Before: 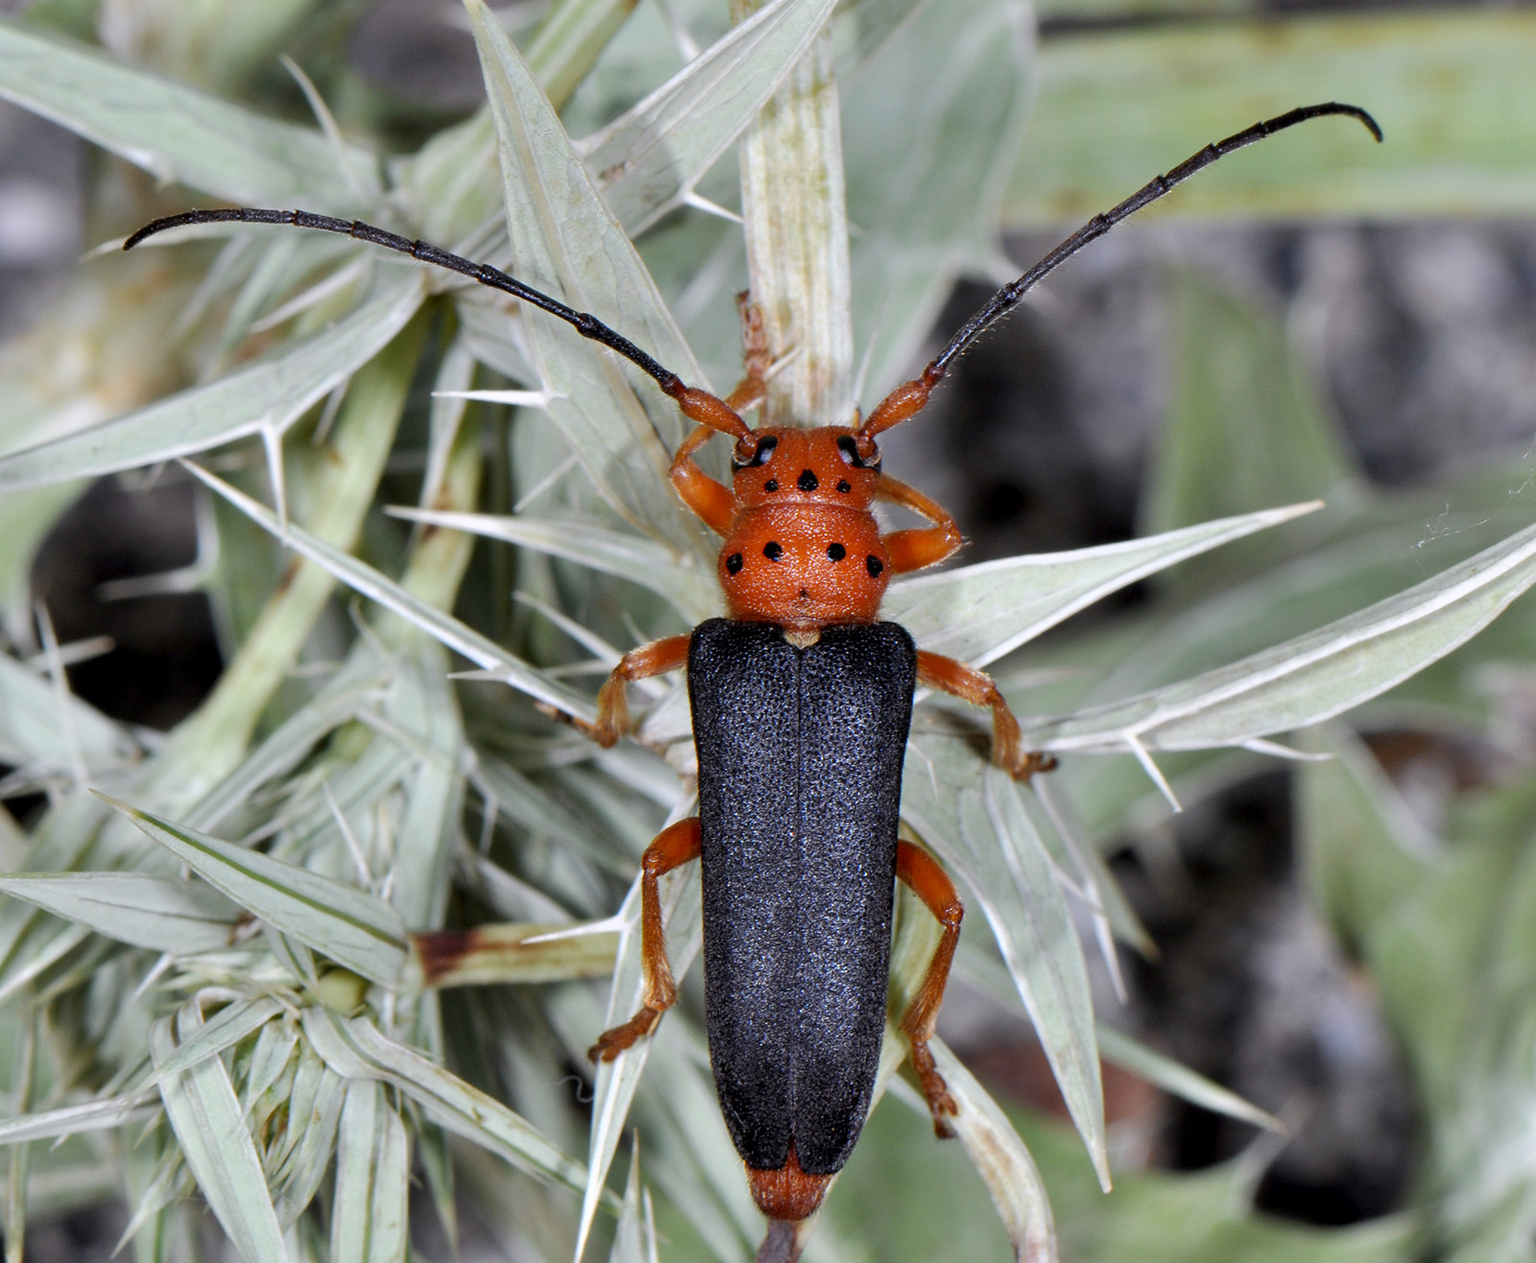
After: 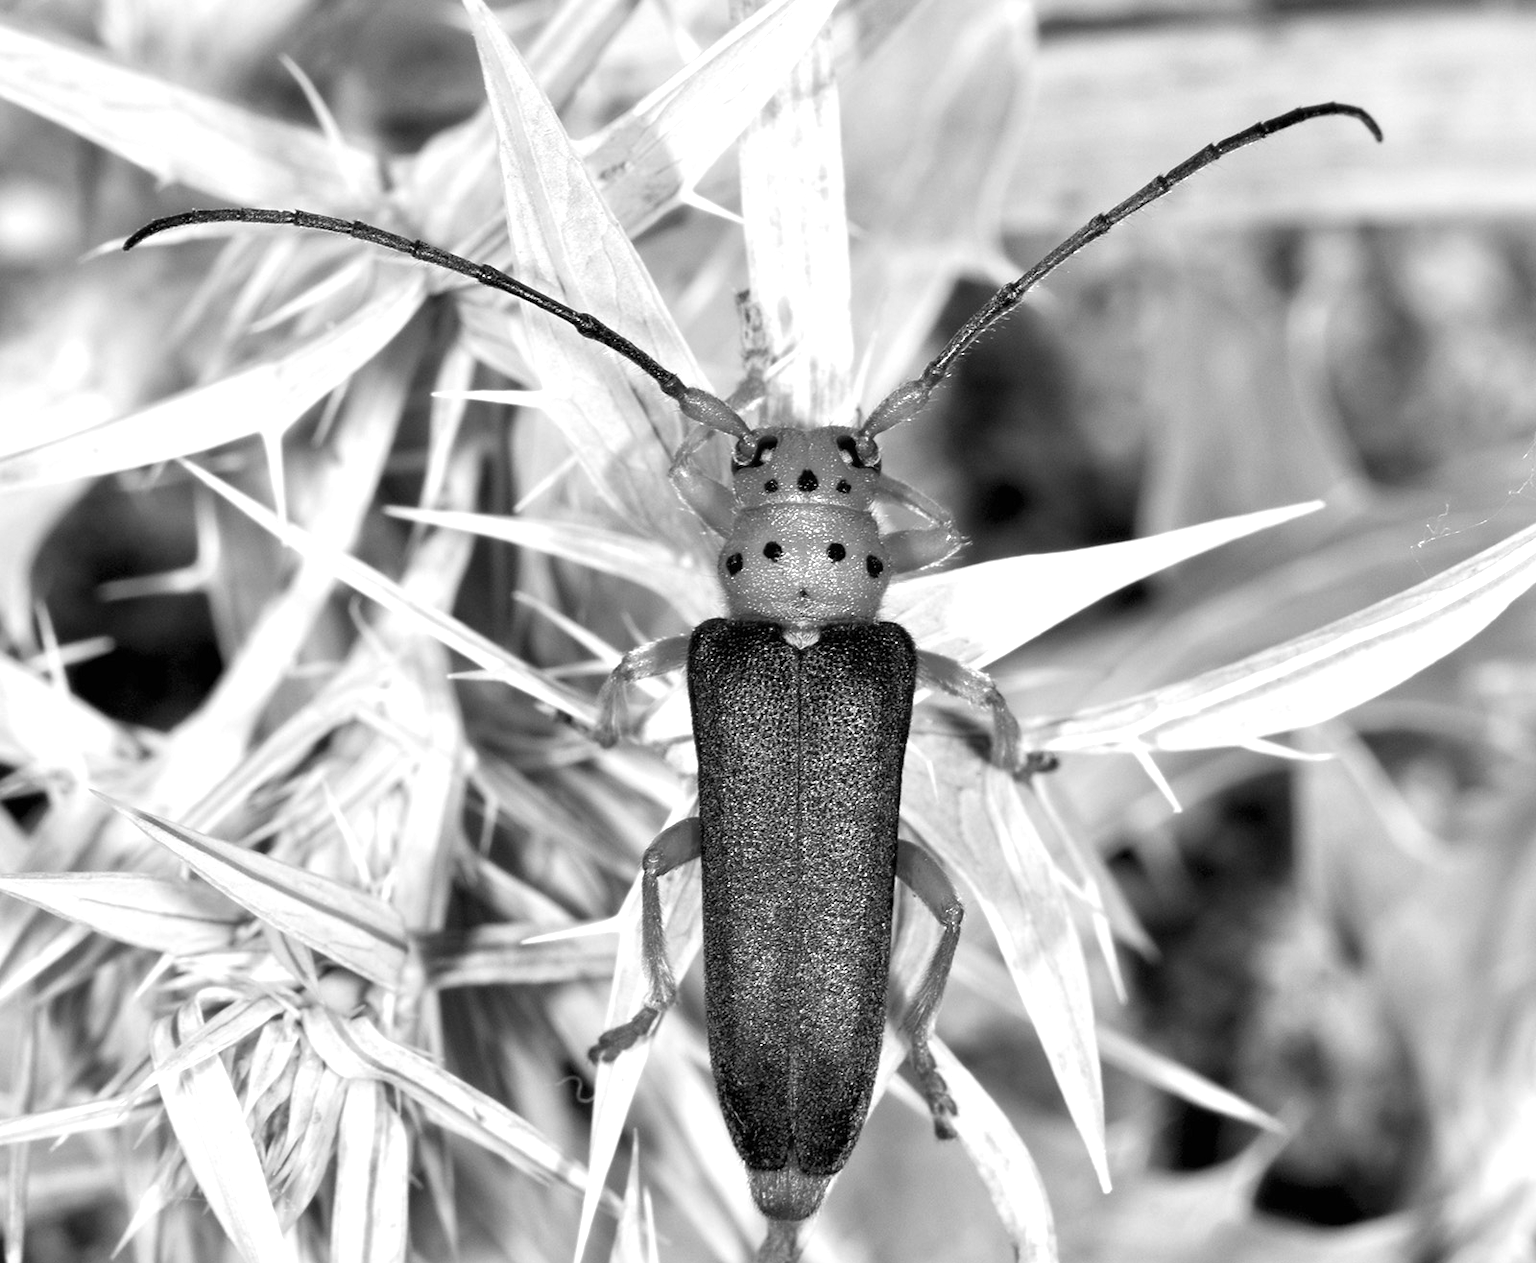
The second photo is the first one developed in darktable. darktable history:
exposure: black level correction 0, exposure 1.015 EV, compensate exposure bias true, compensate highlight preservation false
monochrome: a 32, b 64, size 2.3
